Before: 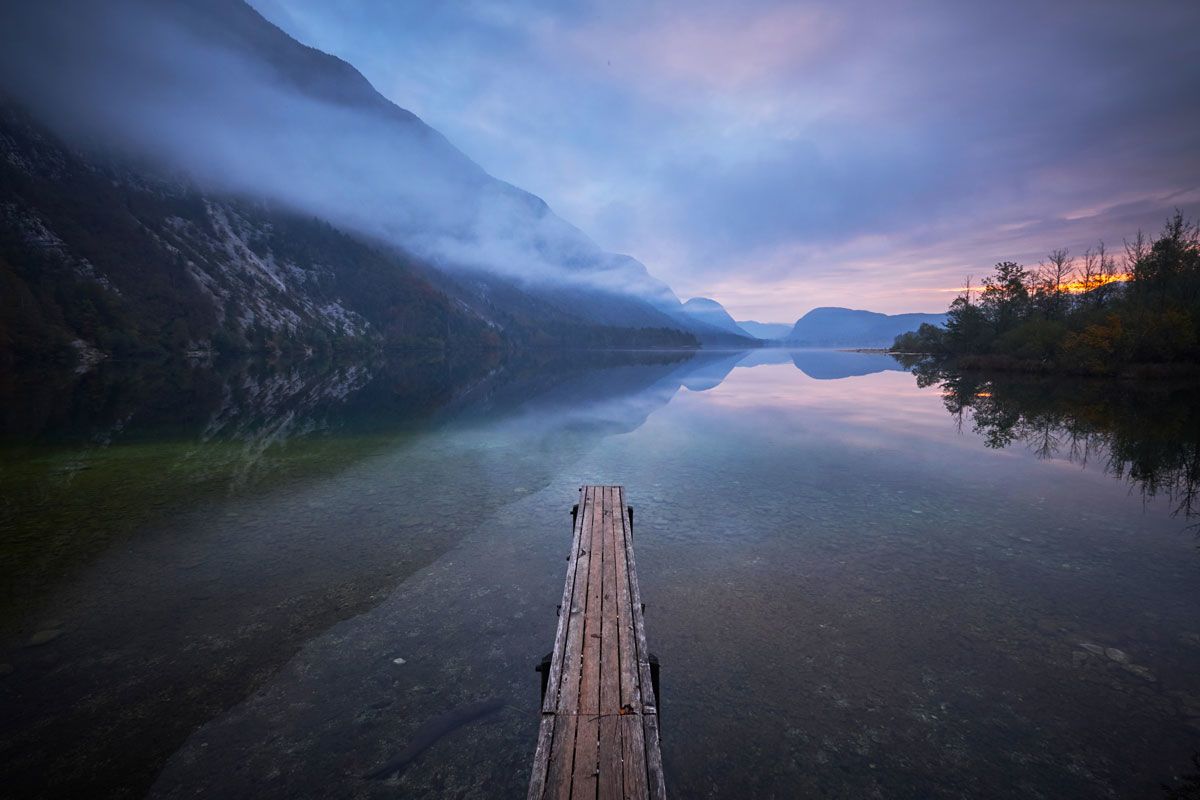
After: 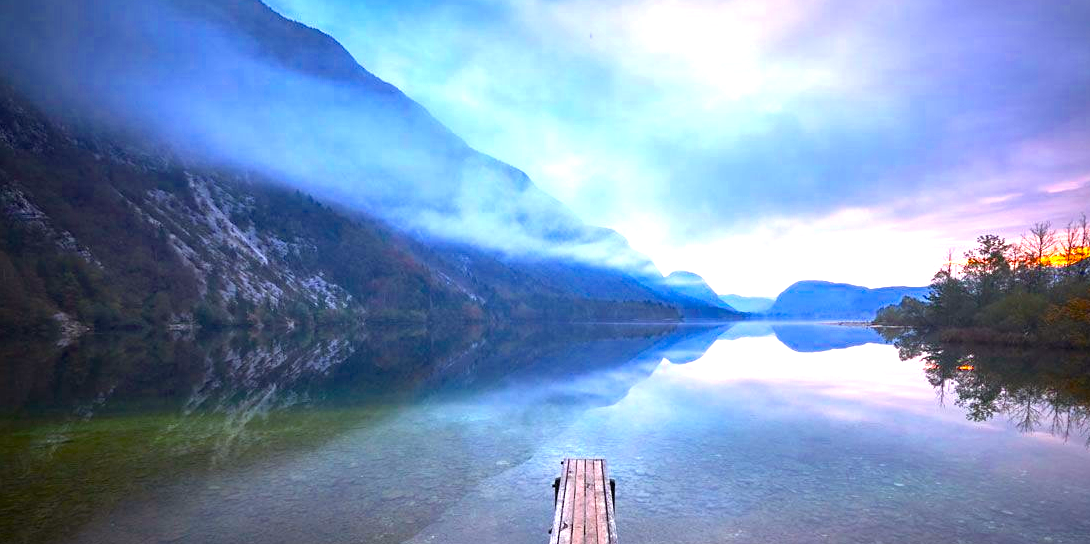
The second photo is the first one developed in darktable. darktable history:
crop: left 1.556%, top 3.453%, right 7.558%, bottom 28.503%
color balance rgb: shadows lift › chroma 2.046%, shadows lift › hue 49.01°, perceptual saturation grading › global saturation 25.289%, global vibrance 10.529%, saturation formula JzAzBz (2021)
exposure: black level correction 0, exposure 1.483 EV, compensate exposure bias true, compensate highlight preservation false
